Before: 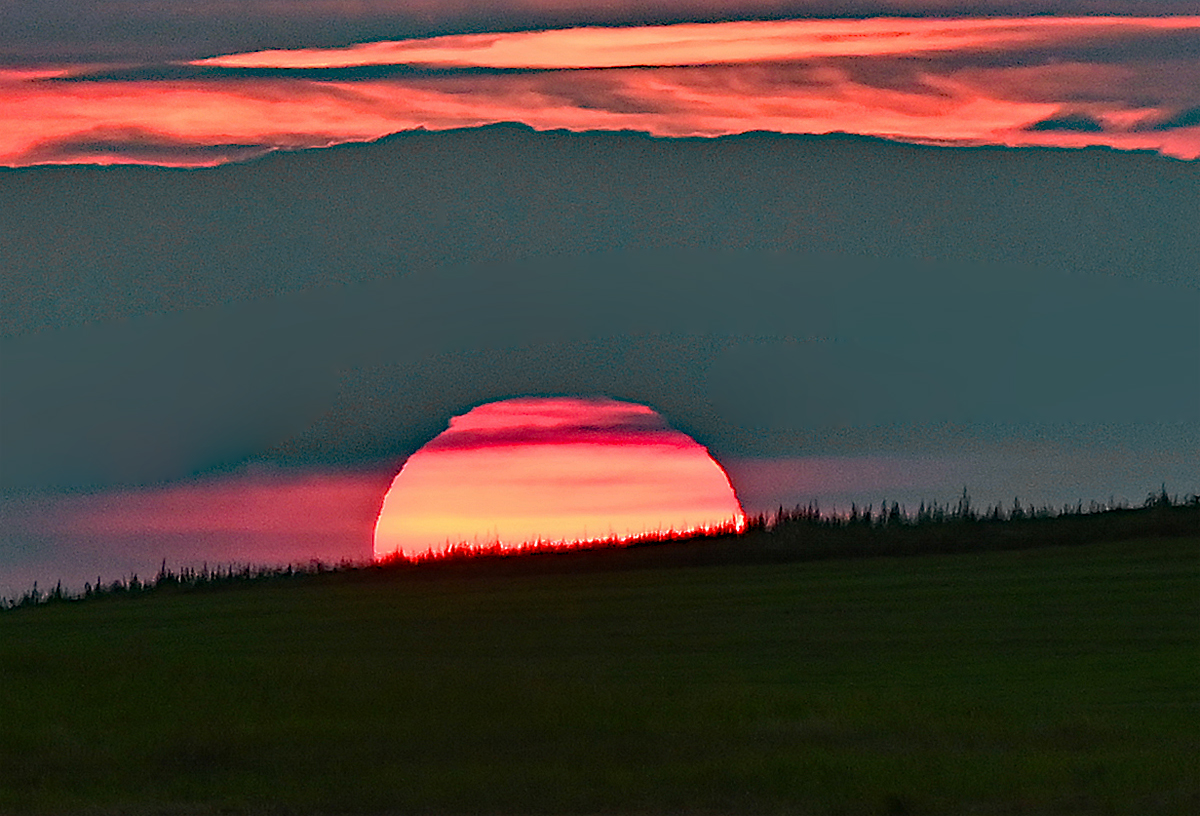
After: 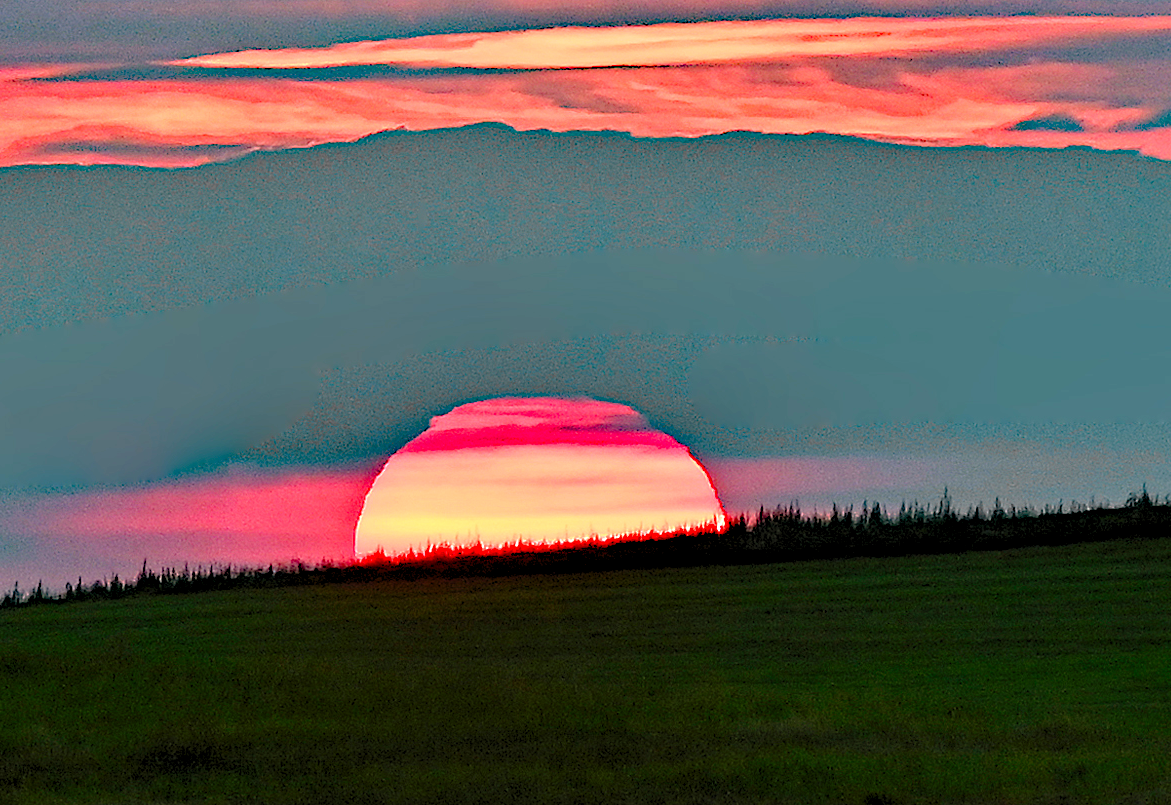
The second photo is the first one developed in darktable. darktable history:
levels: levels [0.036, 0.364, 0.827]
exposure: black level correction 0.001, exposure -0.199 EV, compensate exposure bias true, compensate highlight preservation false
crop and rotate: left 1.625%, right 0.732%, bottom 1.345%
